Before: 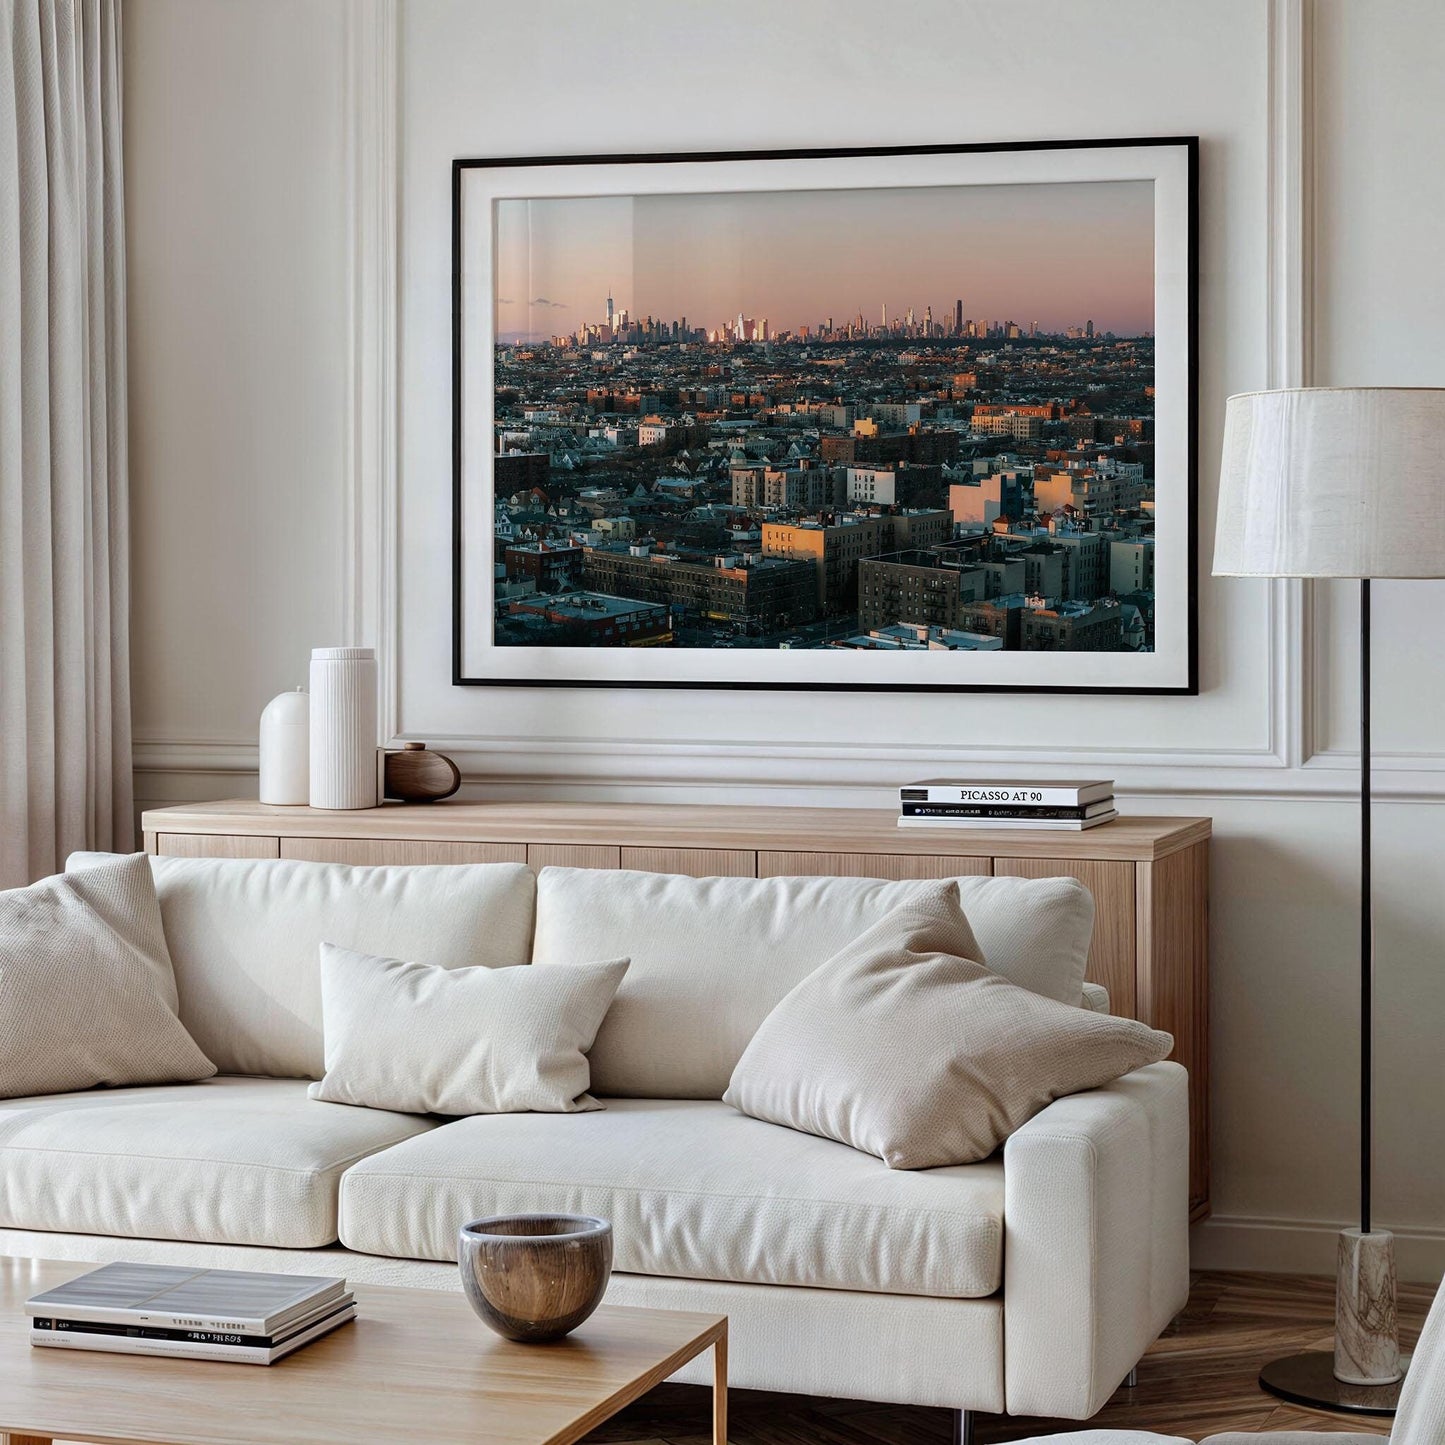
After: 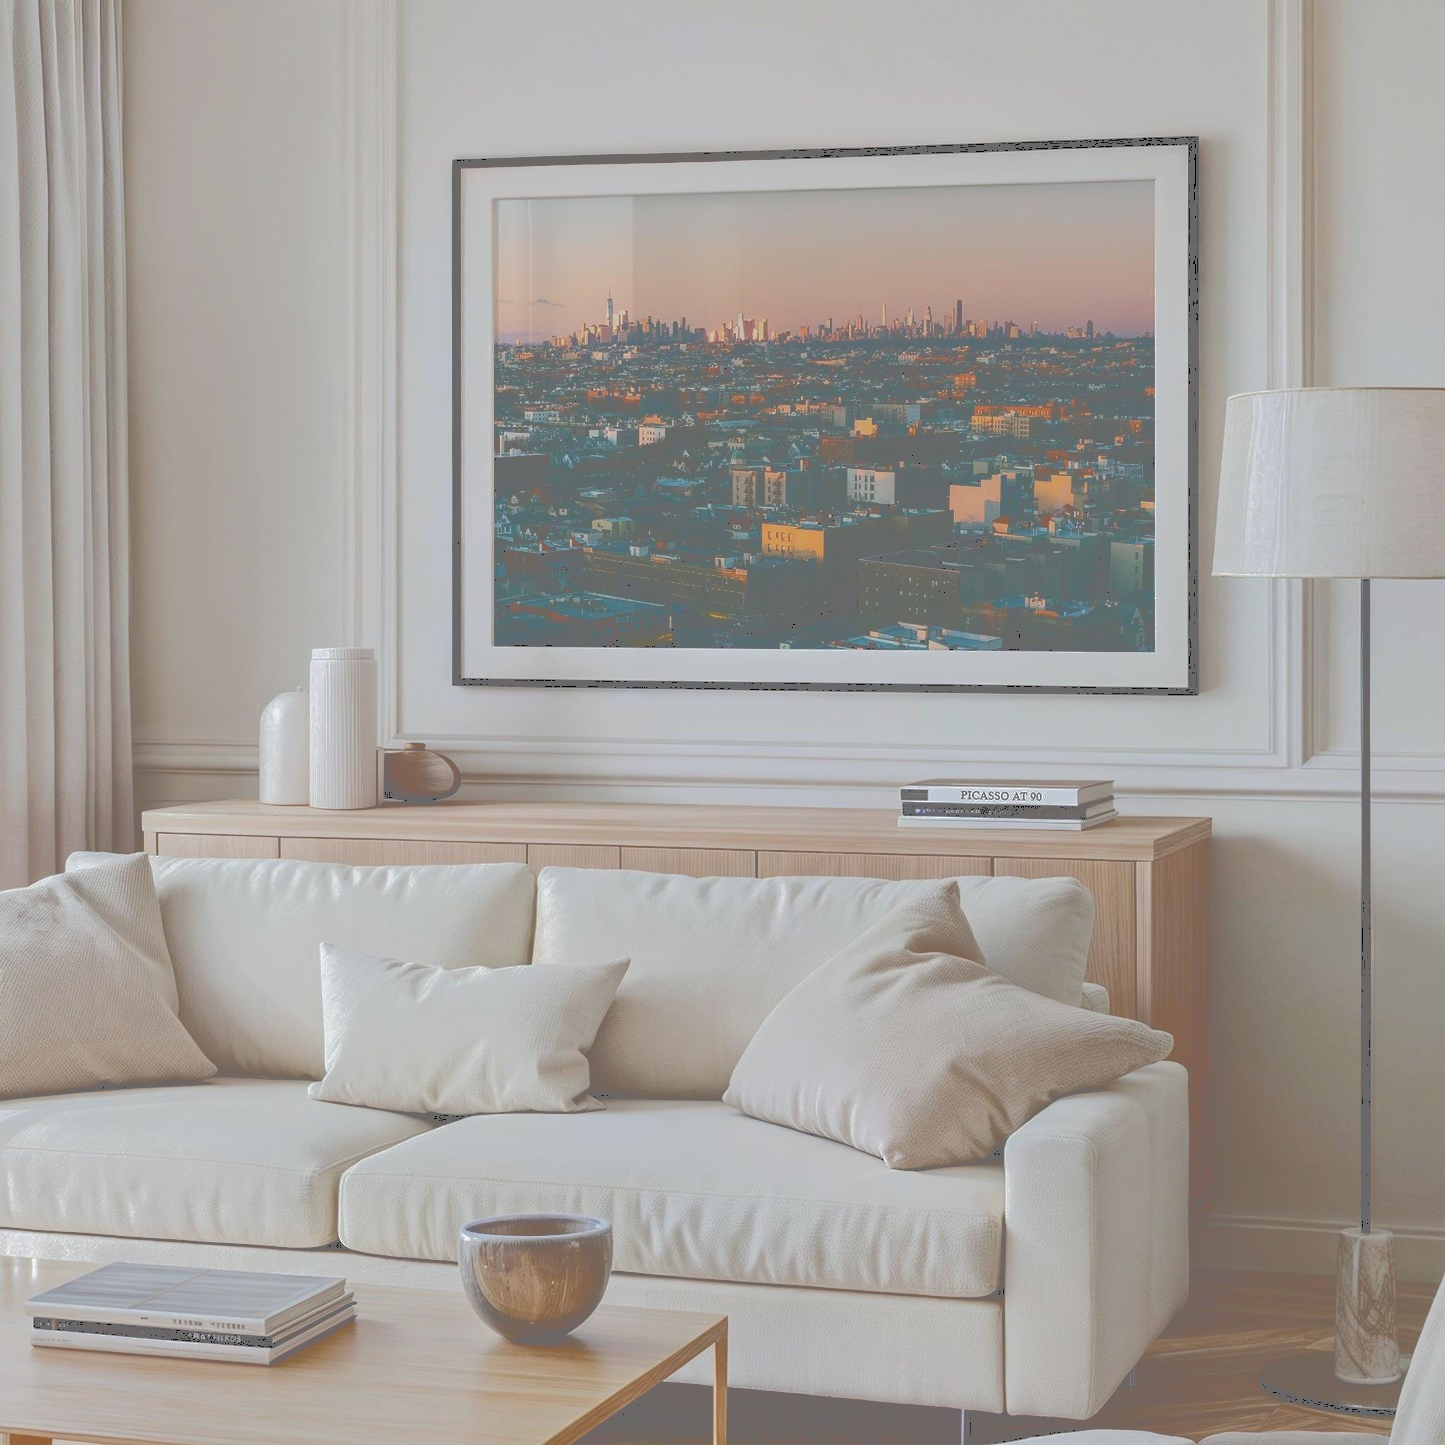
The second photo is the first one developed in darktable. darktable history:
tone curve: curves: ch0 [(0, 0) (0.003, 0.439) (0.011, 0.439) (0.025, 0.439) (0.044, 0.439) (0.069, 0.439) (0.1, 0.439) (0.136, 0.44) (0.177, 0.444) (0.224, 0.45) (0.277, 0.462) (0.335, 0.487) (0.399, 0.528) (0.468, 0.577) (0.543, 0.621) (0.623, 0.669) (0.709, 0.715) (0.801, 0.764) (0.898, 0.804) (1, 1)], color space Lab, independent channels, preserve colors none
color zones: curves: ch1 [(0.113, 0.438) (0.75, 0.5)]; ch2 [(0.12, 0.526) (0.75, 0.5)]
